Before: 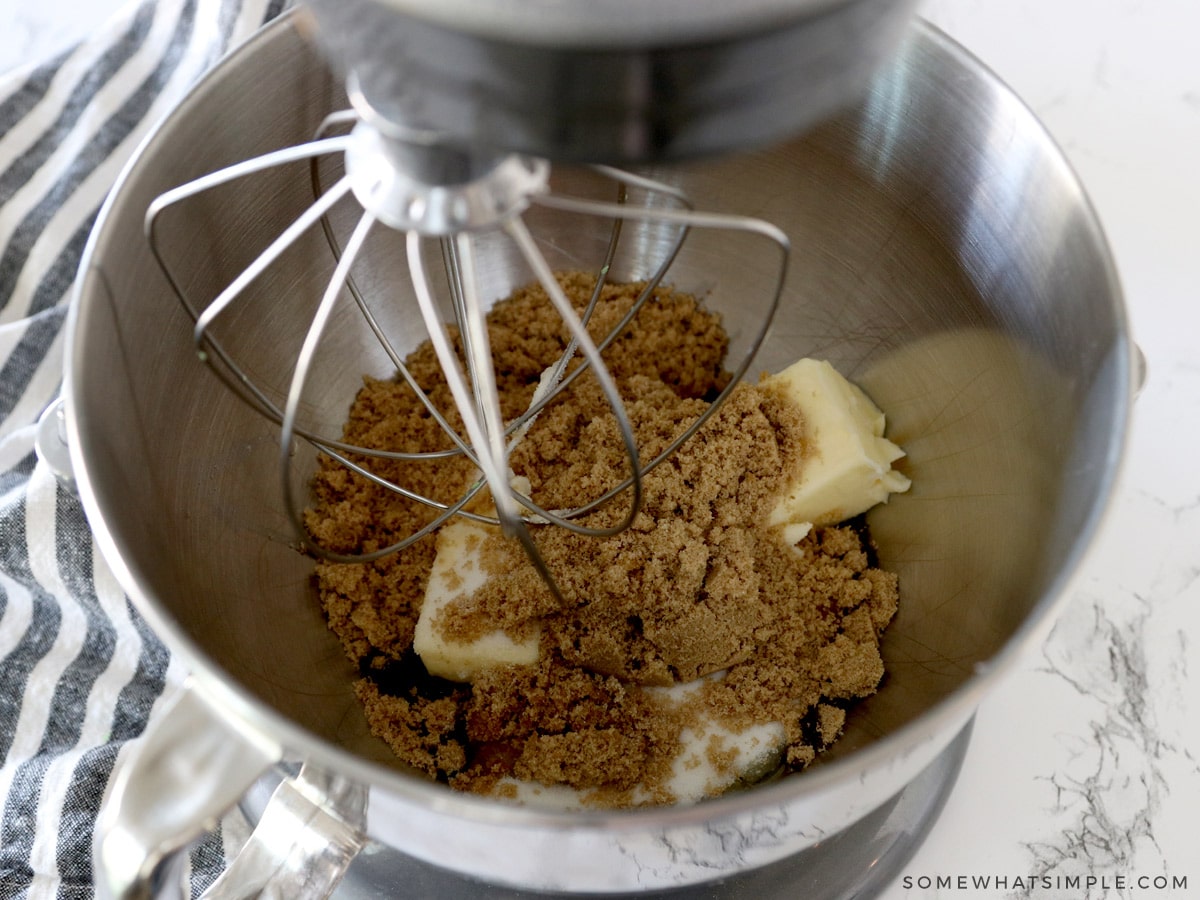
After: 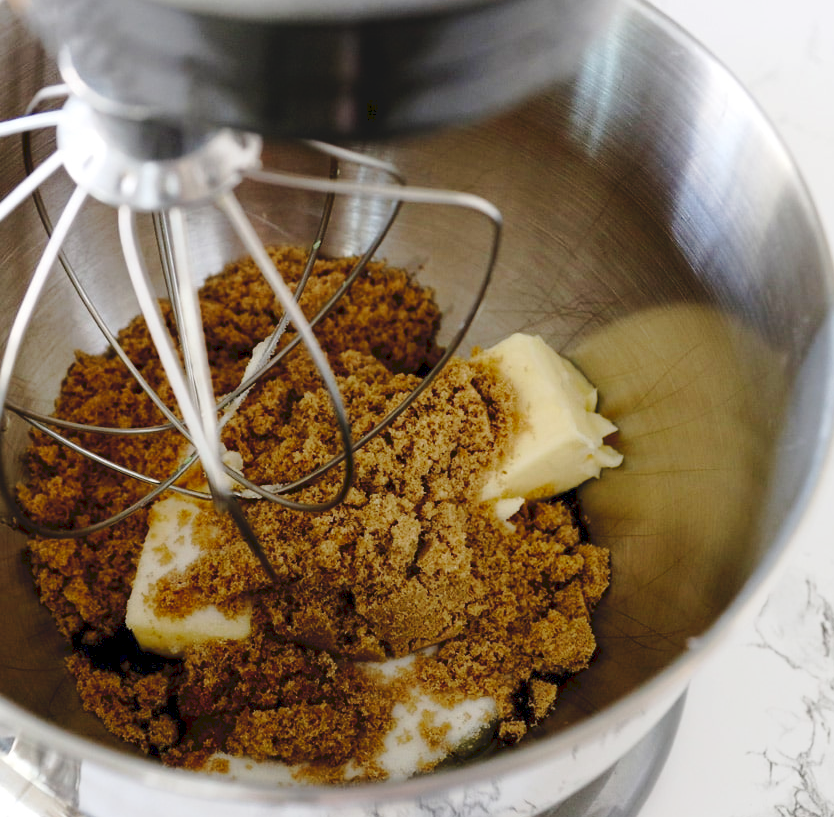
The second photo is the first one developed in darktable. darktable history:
crop and rotate: left 24.034%, top 2.838%, right 6.406%, bottom 6.299%
exposure: black level correction 0.001, exposure 0.014 EV, compensate highlight preservation false
tone curve: curves: ch0 [(0, 0) (0.003, 0.085) (0.011, 0.086) (0.025, 0.086) (0.044, 0.088) (0.069, 0.093) (0.1, 0.102) (0.136, 0.12) (0.177, 0.157) (0.224, 0.203) (0.277, 0.277) (0.335, 0.36) (0.399, 0.463) (0.468, 0.559) (0.543, 0.626) (0.623, 0.703) (0.709, 0.789) (0.801, 0.869) (0.898, 0.927) (1, 1)], preserve colors none
